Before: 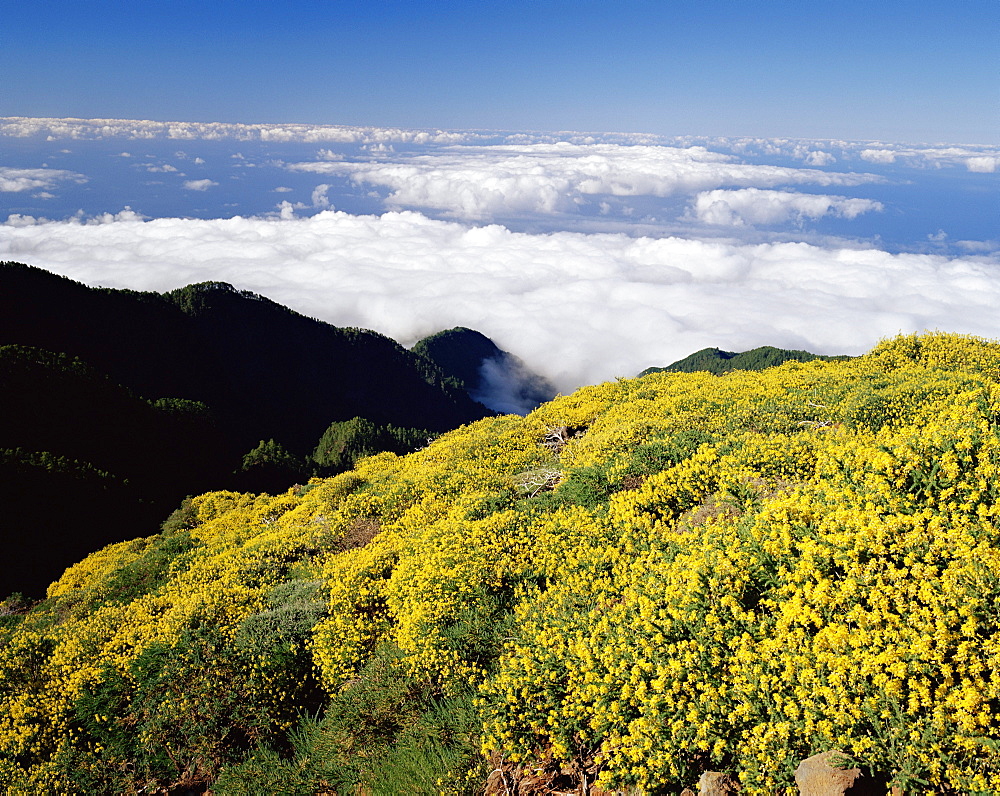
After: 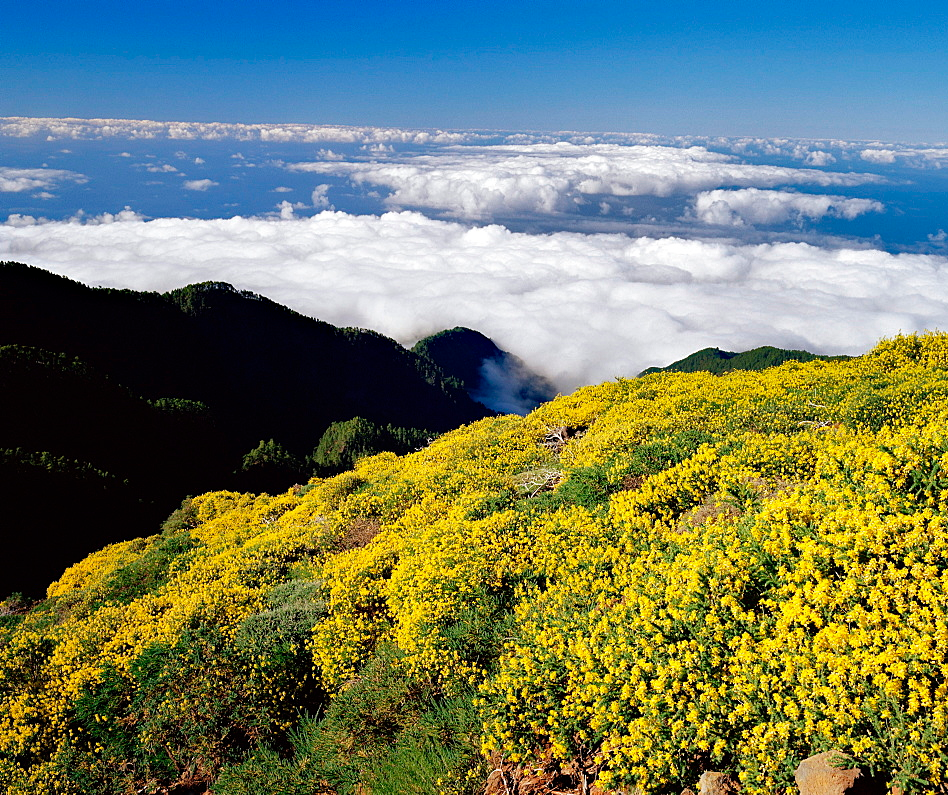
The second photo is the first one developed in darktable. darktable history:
crop and rotate: left 0%, right 5.176%
haze removal: compatibility mode true, adaptive false
shadows and highlights: shadows 30.65, highlights -62.86, highlights color adjustment 42.48%, soften with gaussian
